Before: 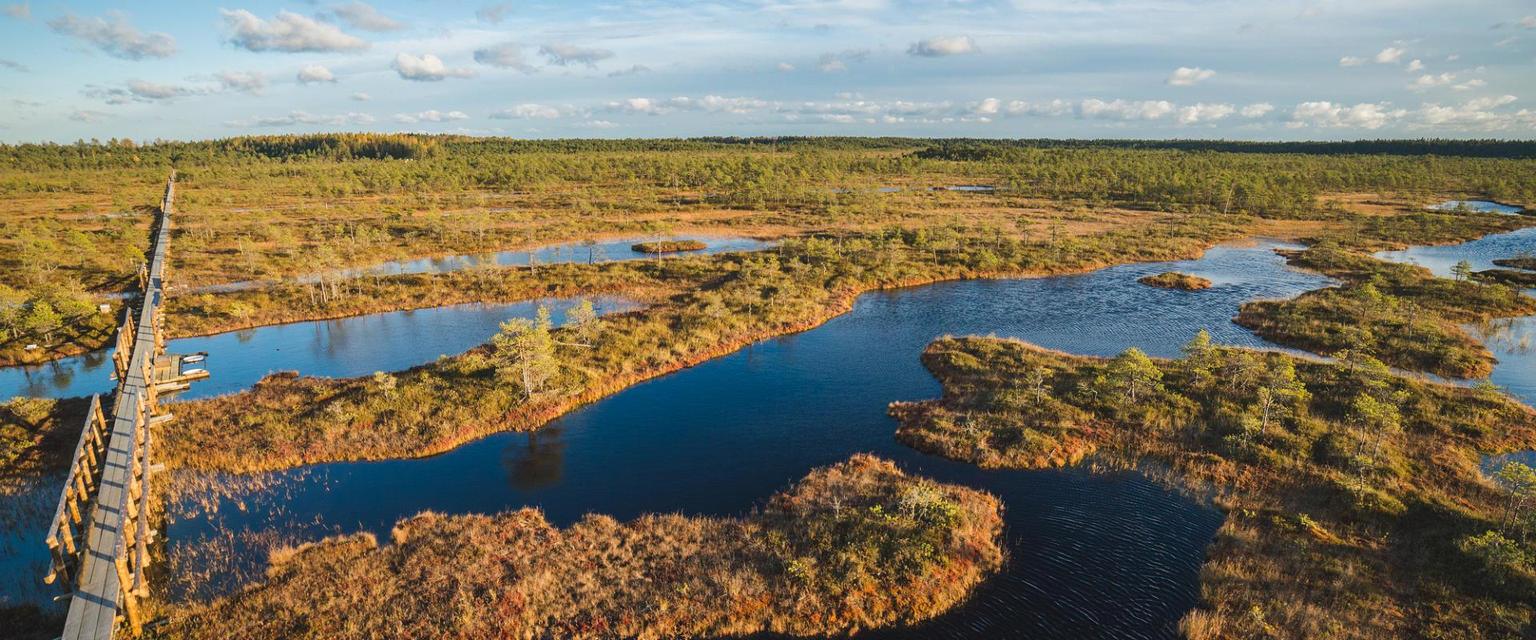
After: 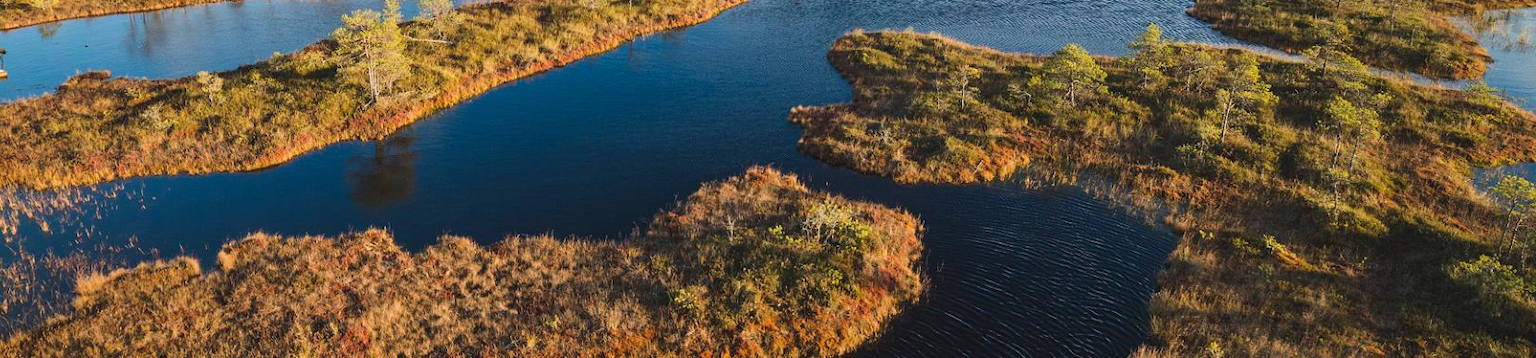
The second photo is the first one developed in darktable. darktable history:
crop and rotate: left 13.238%, top 48.386%, bottom 2.961%
